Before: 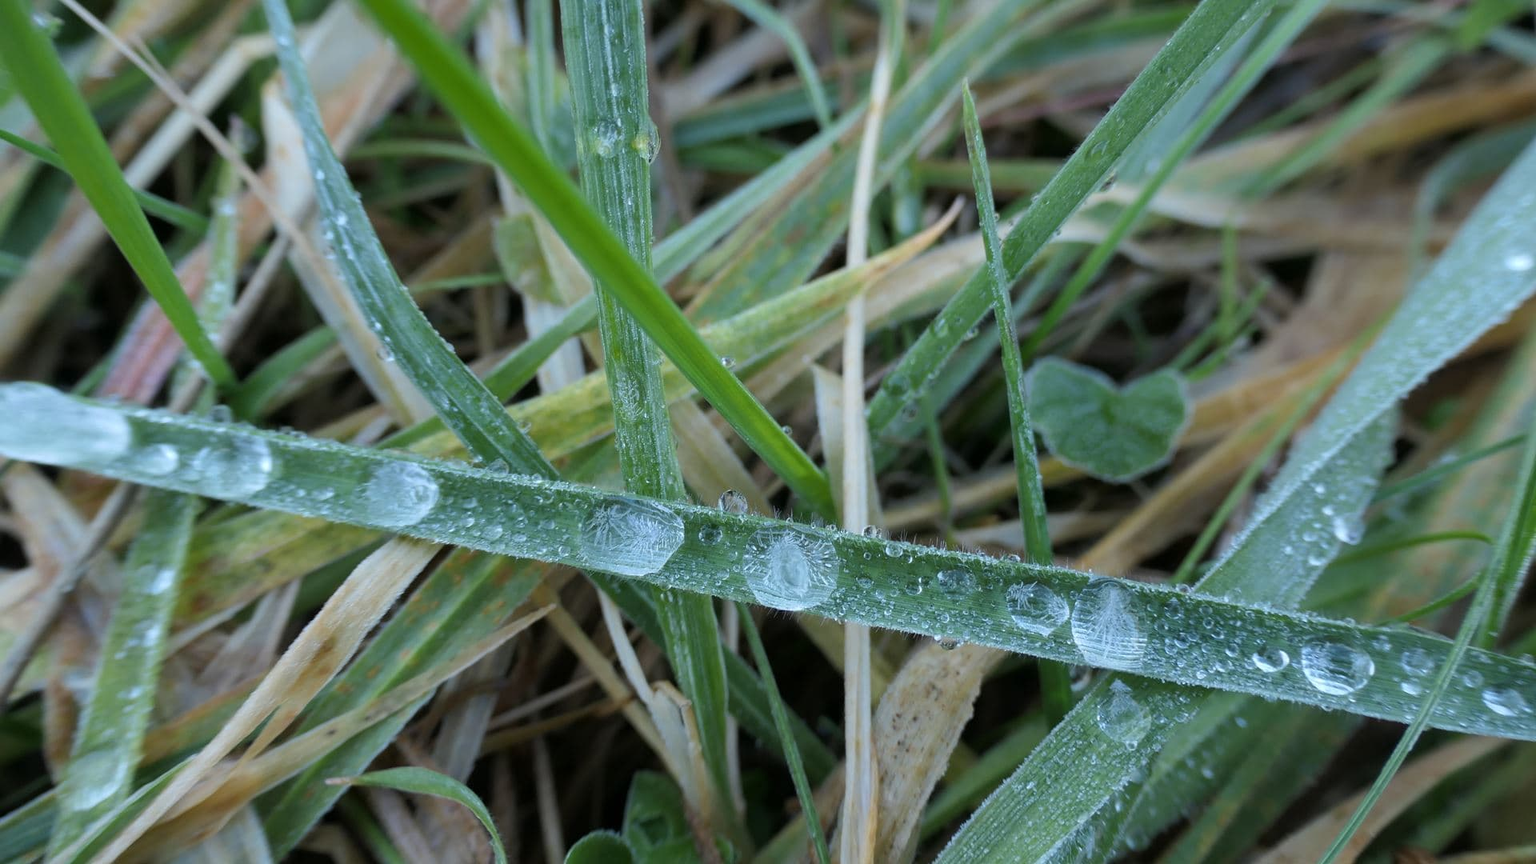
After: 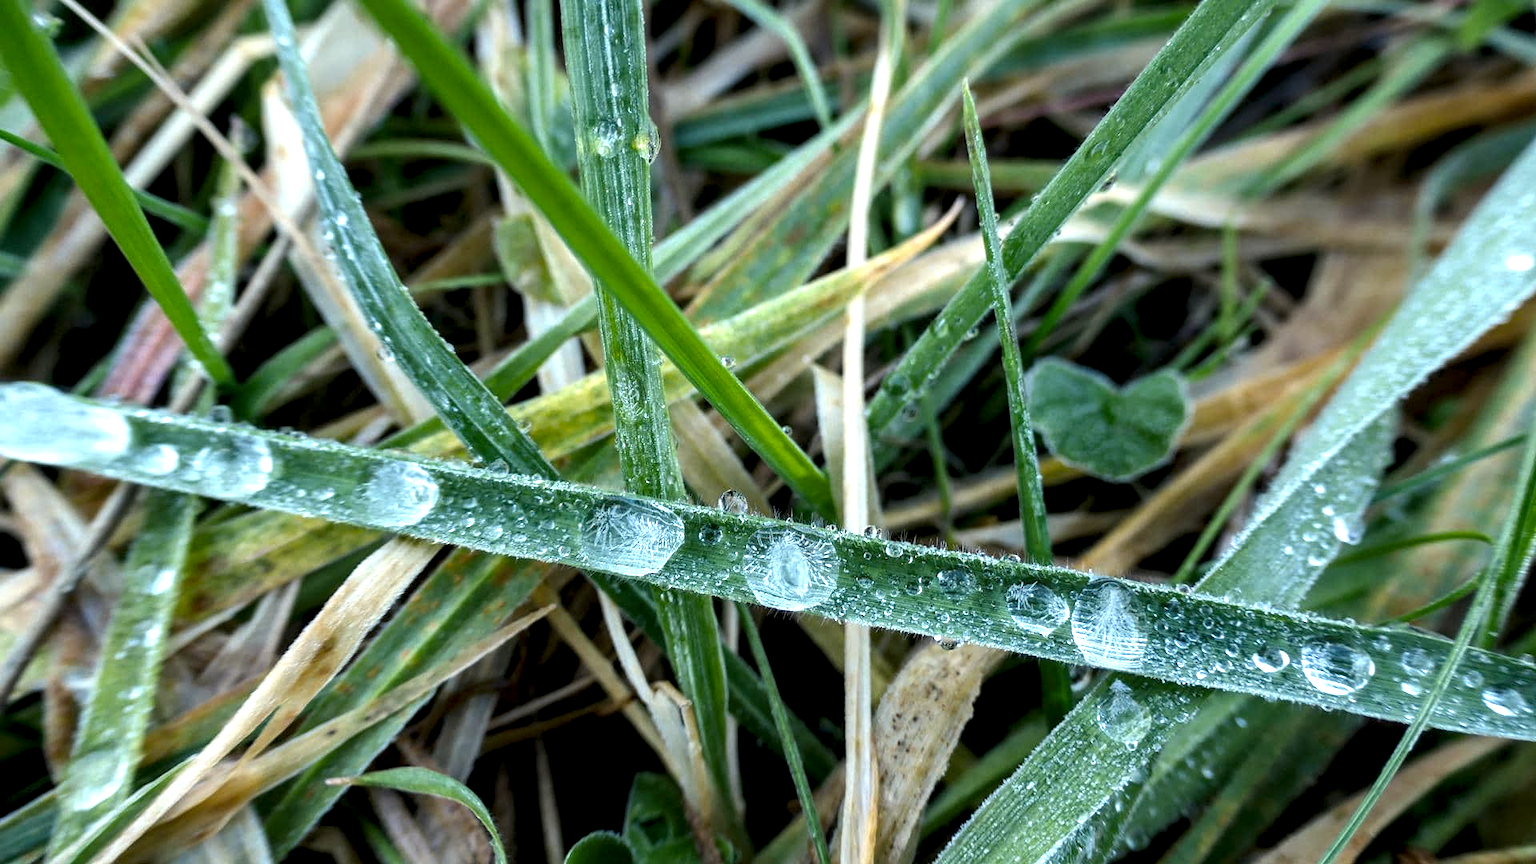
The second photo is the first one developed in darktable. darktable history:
local contrast: highlights 81%, shadows 58%, detail 175%, midtone range 0.606
color balance rgb: highlights gain › chroma 3.03%, highlights gain › hue 78.27°, perceptual saturation grading › global saturation 25.76%, perceptual brilliance grading › global brilliance 1.756%, perceptual brilliance grading › highlights 7.654%, perceptual brilliance grading › shadows -3.554%, global vibrance 9.377%
